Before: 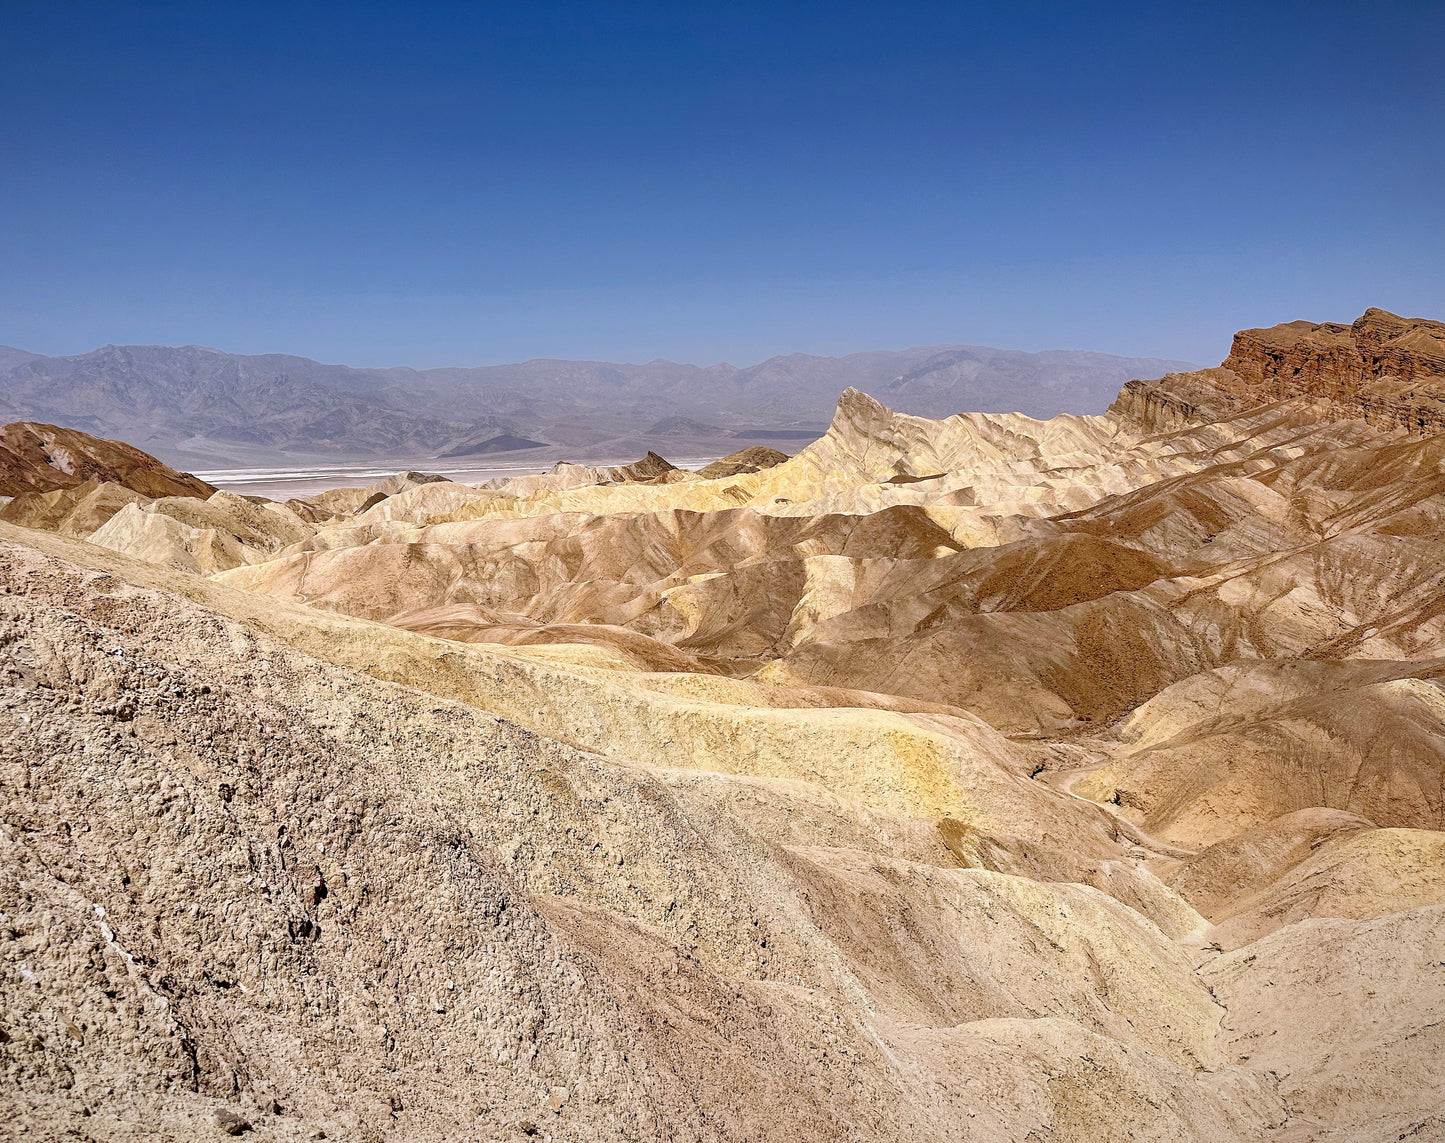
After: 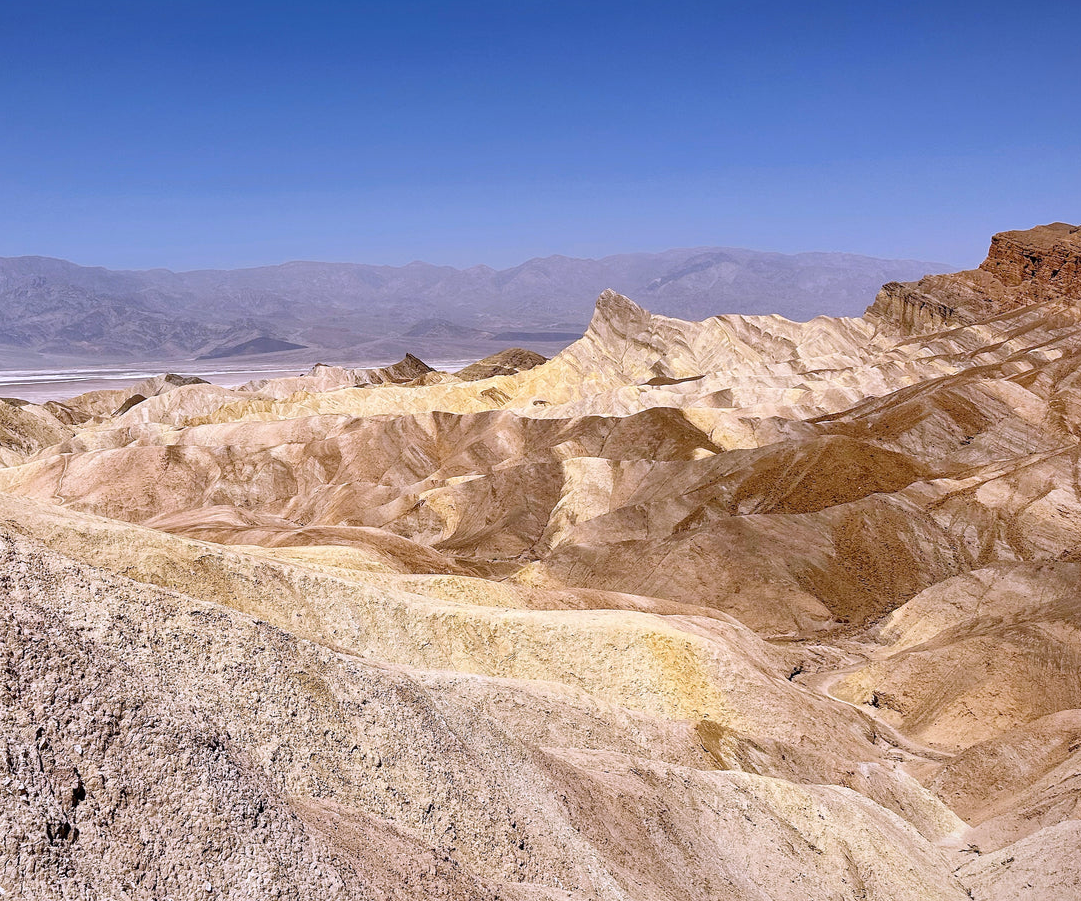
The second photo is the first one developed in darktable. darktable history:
white balance: red 1.004, blue 1.096
crop: left 16.768%, top 8.653%, right 8.362%, bottom 12.485%
